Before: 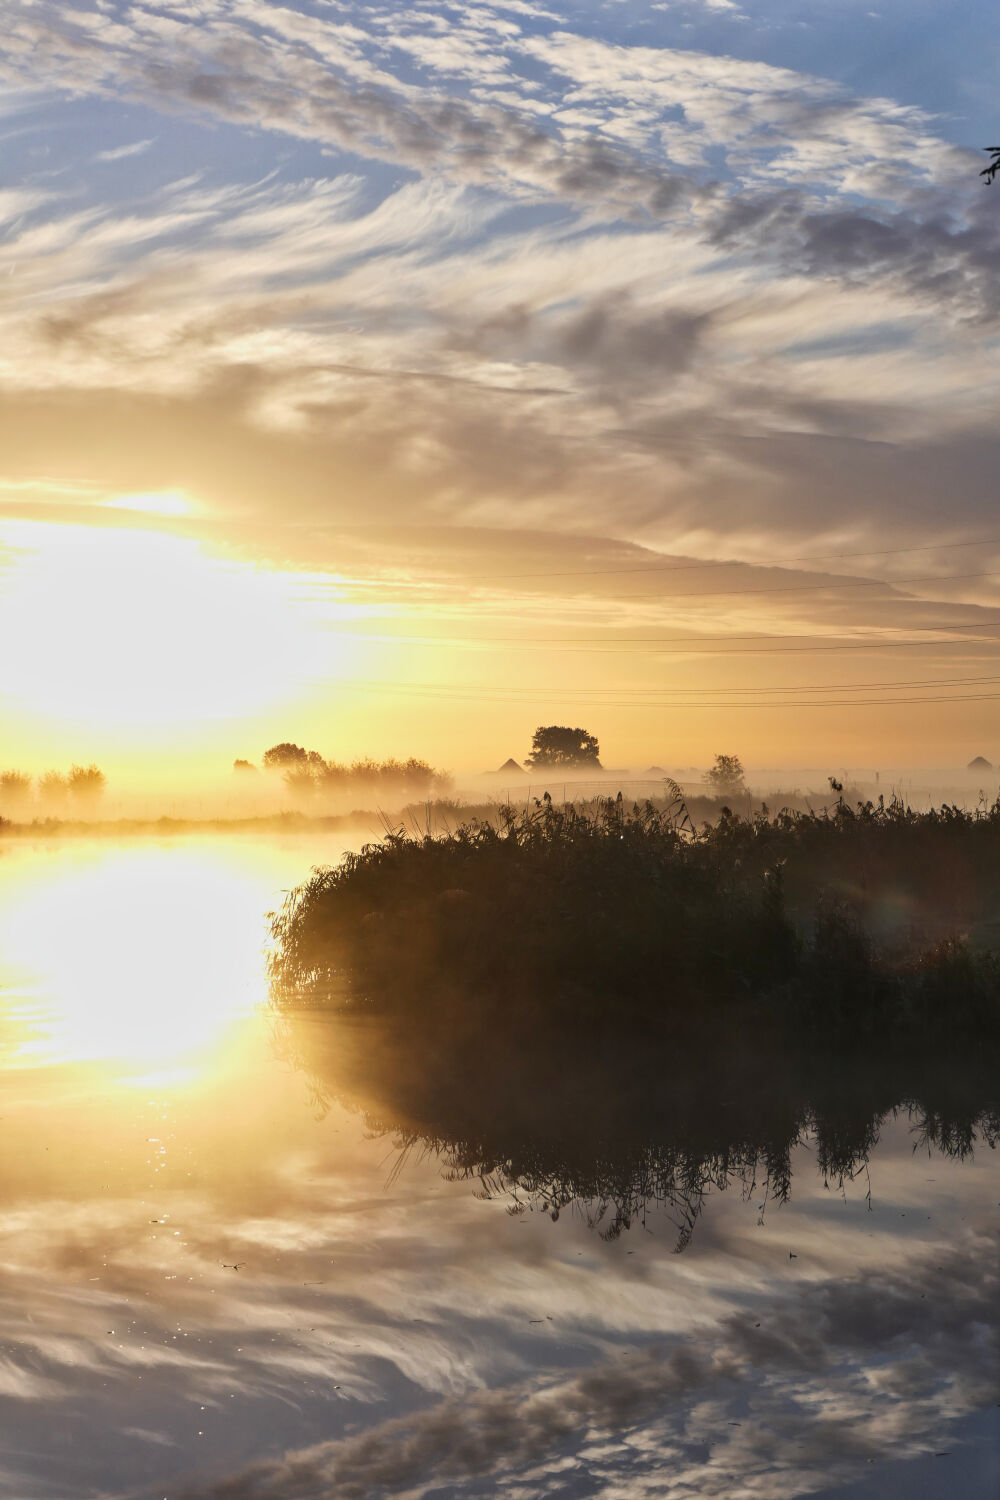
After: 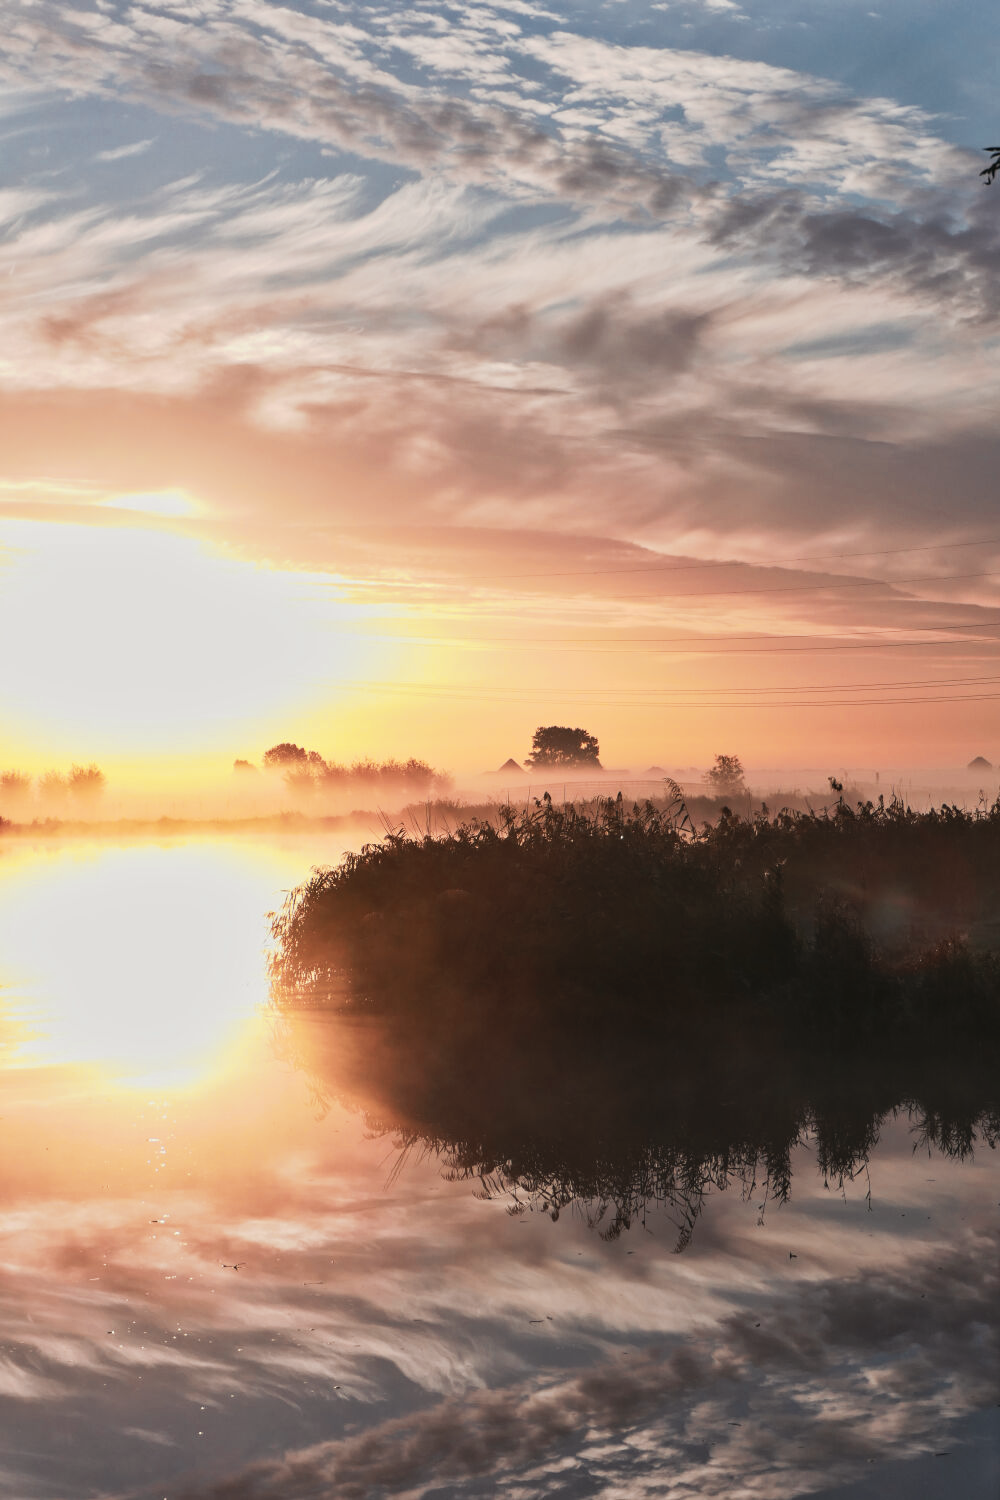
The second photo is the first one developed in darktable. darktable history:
tone curve: curves: ch0 [(0, 0) (0.003, 0.014) (0.011, 0.014) (0.025, 0.022) (0.044, 0.041) (0.069, 0.063) (0.1, 0.086) (0.136, 0.118) (0.177, 0.161) (0.224, 0.211) (0.277, 0.262) (0.335, 0.323) (0.399, 0.384) (0.468, 0.459) (0.543, 0.54) (0.623, 0.624) (0.709, 0.711) (0.801, 0.796) (0.898, 0.879) (1, 1)], preserve colors none
color look up table: target L [97.88, 97.11, 95.15, 93.42, 90.53, 91.38, 81.83, 74.05, 74.32, 74.54, 63.99, 52.61, 50.55, 20.17, 200.44, 94.12, 90.56, 70.45, 74.12, 61.25, 58.01, 59.49, 51.91, 58.93, 52.42, 48.77, 39.62, 34.19, 30.24, 27.7, 88.44, 69.91, 68.78, 51.24, 50.8, 42.24, 49.83, 44.71, 37.63, 33.84, 13.77, 20.87, 2.72, 90.43, 70.51, 63.53, 60.53, 58.16, 26.63], target a [-7.47, -9.889, -7.016, -15.78, -35.52, -15.77, -6.044, -39.54, -40.17, 11.69, -6.754, -31.09, -4.414, -13.51, 0, 1.997, 2.104, 42.93, 19.78, 50.88, 66.97, 62.53, 71.66, 15.43, 73, 19.64, 58.98, 43.44, 9.137, 46.78, 7.688, 33.98, 12.8, 72.05, 71.27, 63.53, 11.19, 0.785, 43.28, 54.04, 32.72, 19.05, 2.307, -31.53, -22.49, -21.15, -7.81, -31.2, -13.94], target b [61.82, 72.97, 68.58, 64.93, 56.2, 44.68, 6.382, 5.487, 42.53, 58.22, 45.95, 29.75, 26.5, 13.61, 0, 19.77, 70.32, 34.89, 33.69, 13.63, 33.74, 50.76, 27.81, 6.224, 51.98, 40.31, 37.56, 38.11, 10.15, 17.74, -0.705, -1.126, -14.06, 14.27, 27.41, -3.812, -13.4, -40.28, -17.86, 5.473, -53.35, -32.08, -0.799, -12.94, -21.61, -30.64, -14.63, -3.475, -10.61], num patches 49
